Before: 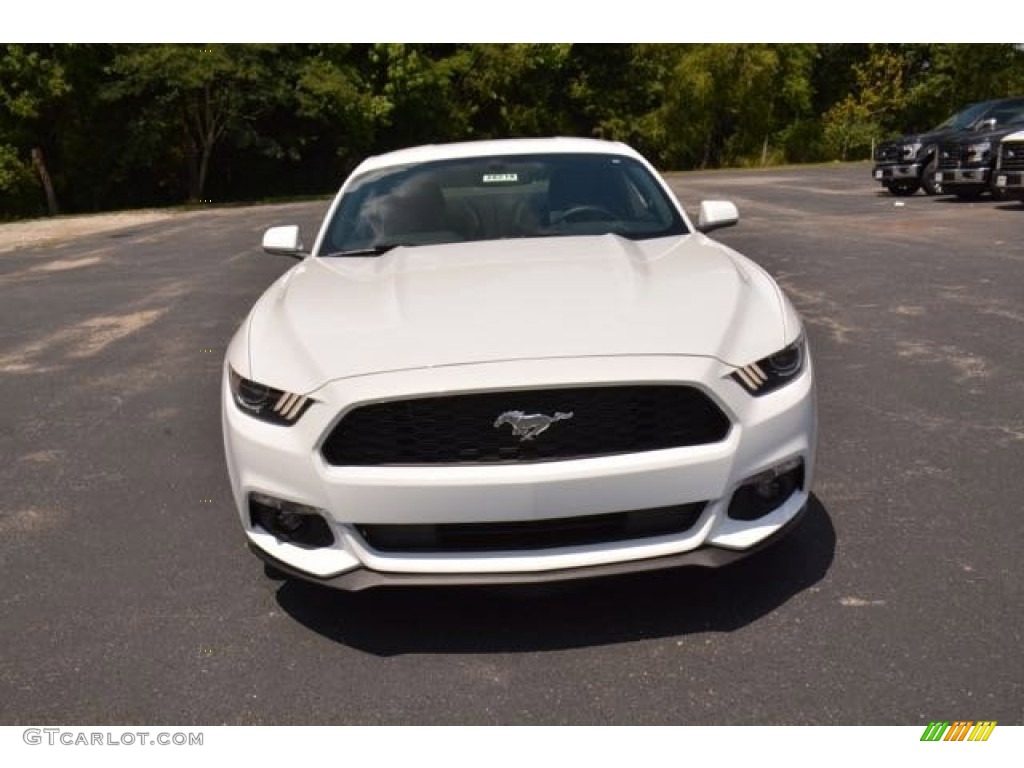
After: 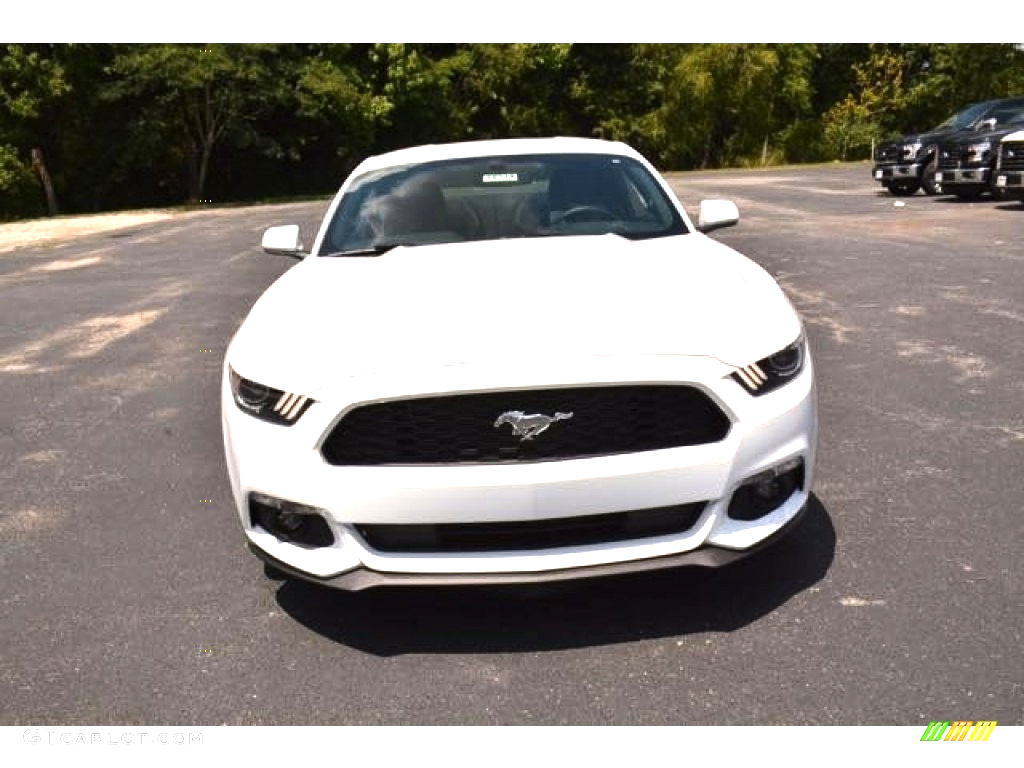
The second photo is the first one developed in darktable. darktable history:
exposure: exposure 0.776 EV, compensate exposure bias true, compensate highlight preservation false
tone equalizer: -8 EV -0.389 EV, -7 EV -0.42 EV, -6 EV -0.355 EV, -5 EV -0.203 EV, -3 EV 0.208 EV, -2 EV 0.32 EV, -1 EV 0.407 EV, +0 EV 0.417 EV, edges refinement/feathering 500, mask exposure compensation -1.57 EV, preserve details no
